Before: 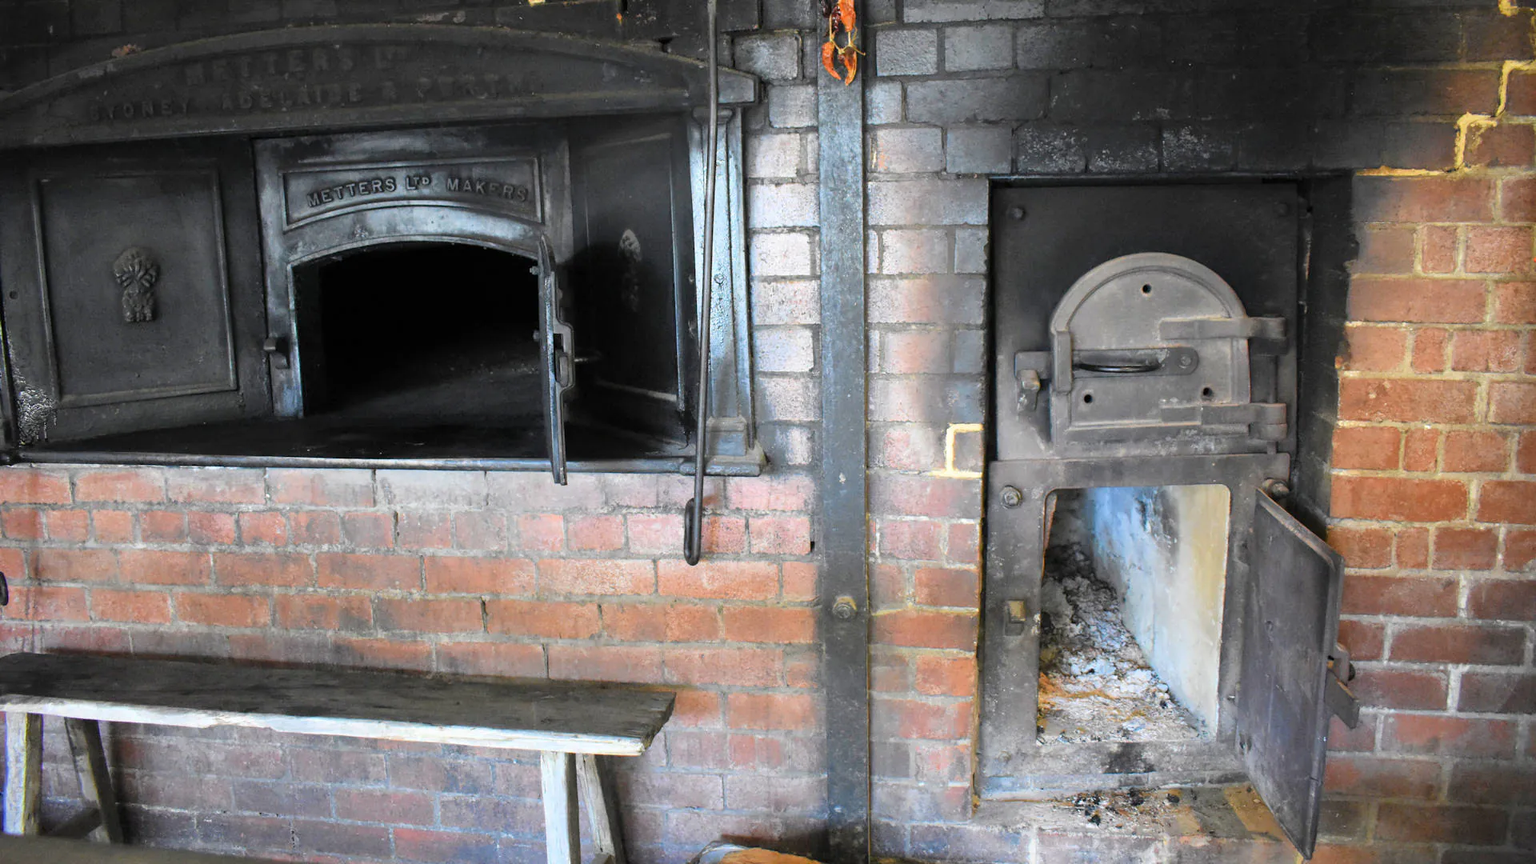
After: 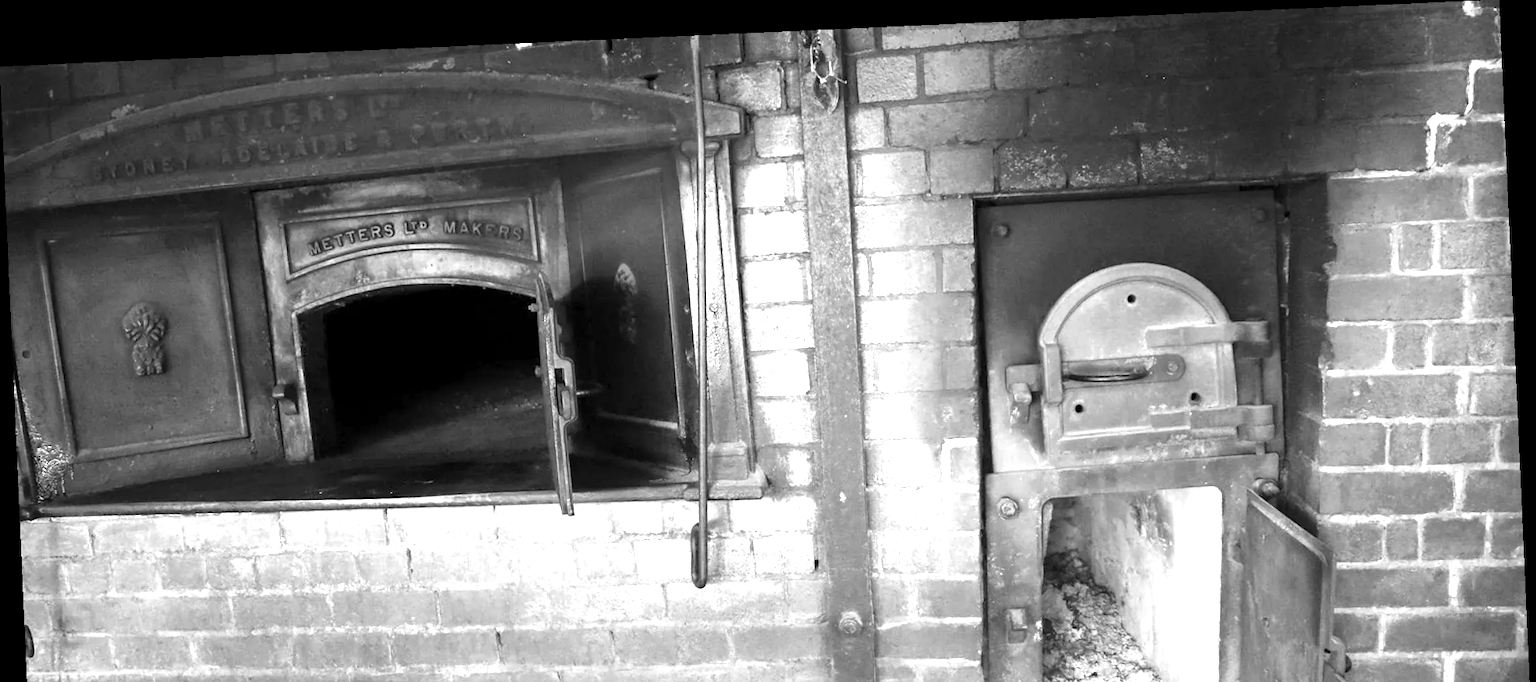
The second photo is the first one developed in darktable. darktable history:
rotate and perspective: rotation -2.56°, automatic cropping off
crop: bottom 24.988%
color zones: curves: ch0 [(0.002, 0.593) (0.143, 0.417) (0.285, 0.541) (0.455, 0.289) (0.608, 0.327) (0.727, 0.283) (0.869, 0.571) (1, 0.603)]; ch1 [(0, 0) (0.143, 0) (0.286, 0) (0.429, 0) (0.571, 0) (0.714, 0) (0.857, 0)]
exposure: black level correction 0.001, exposure 1.129 EV, compensate exposure bias true, compensate highlight preservation false
